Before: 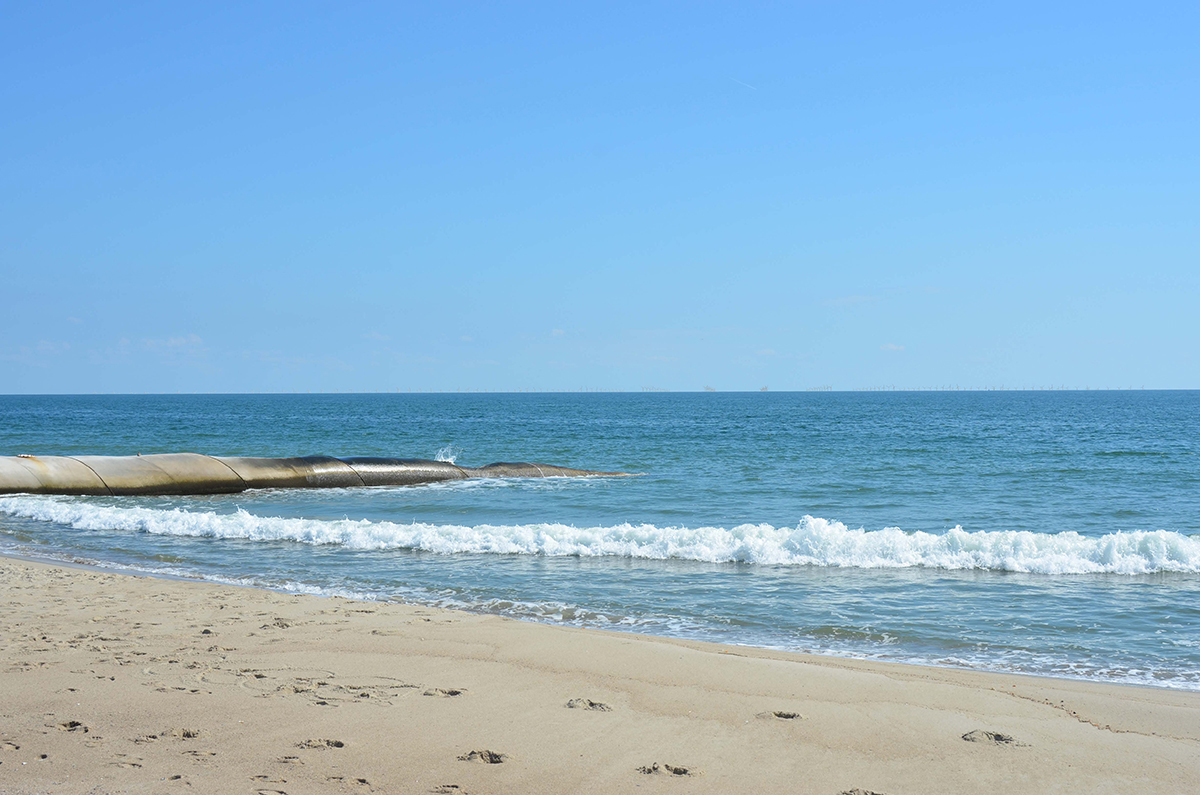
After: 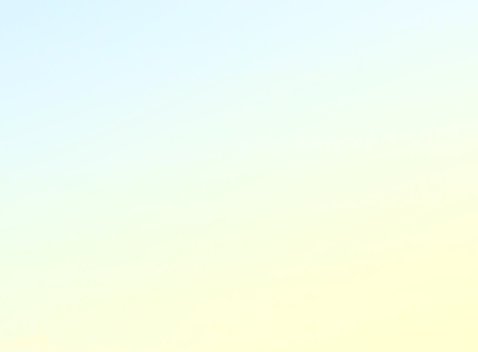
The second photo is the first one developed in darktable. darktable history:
shadows and highlights: shadows -54.3, highlights 86.09, soften with gaussian
crop and rotate: left 10.817%, top 0.062%, right 47.194%, bottom 53.626%
exposure: black level correction 0, exposure 0.6 EV, compensate exposure bias true, compensate highlight preservation false
color balance rgb: perceptual saturation grading › global saturation 20%, perceptual saturation grading › highlights -25%, perceptual saturation grading › shadows 25%
color correction: highlights a* 1.83, highlights b* 34.02, shadows a* -36.68, shadows b* -5.48
rotate and perspective: rotation -2.12°, lens shift (vertical) 0.009, lens shift (horizontal) -0.008, automatic cropping original format, crop left 0.036, crop right 0.964, crop top 0.05, crop bottom 0.959
contrast brightness saturation: contrast 0.09, saturation 0.28
